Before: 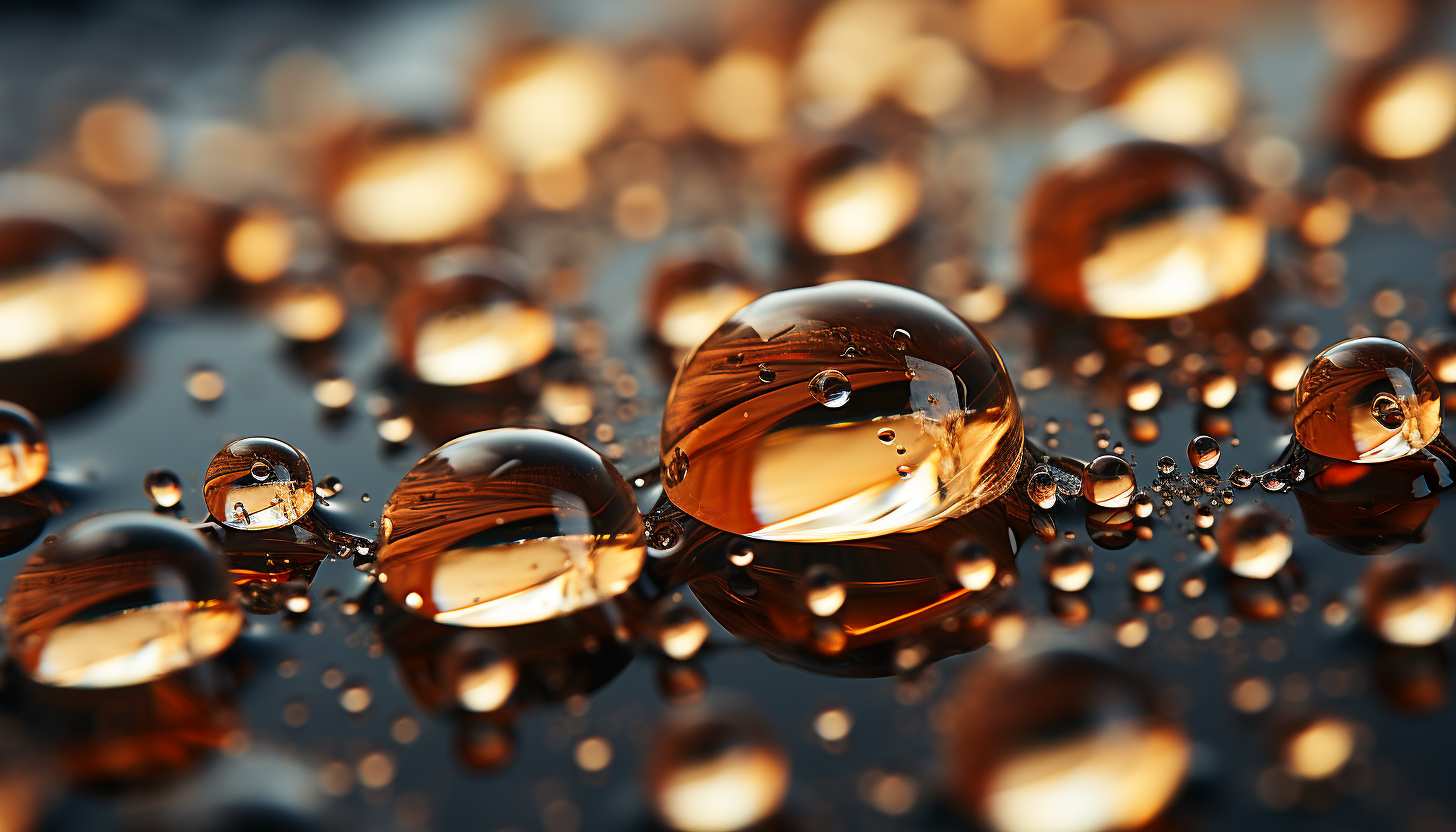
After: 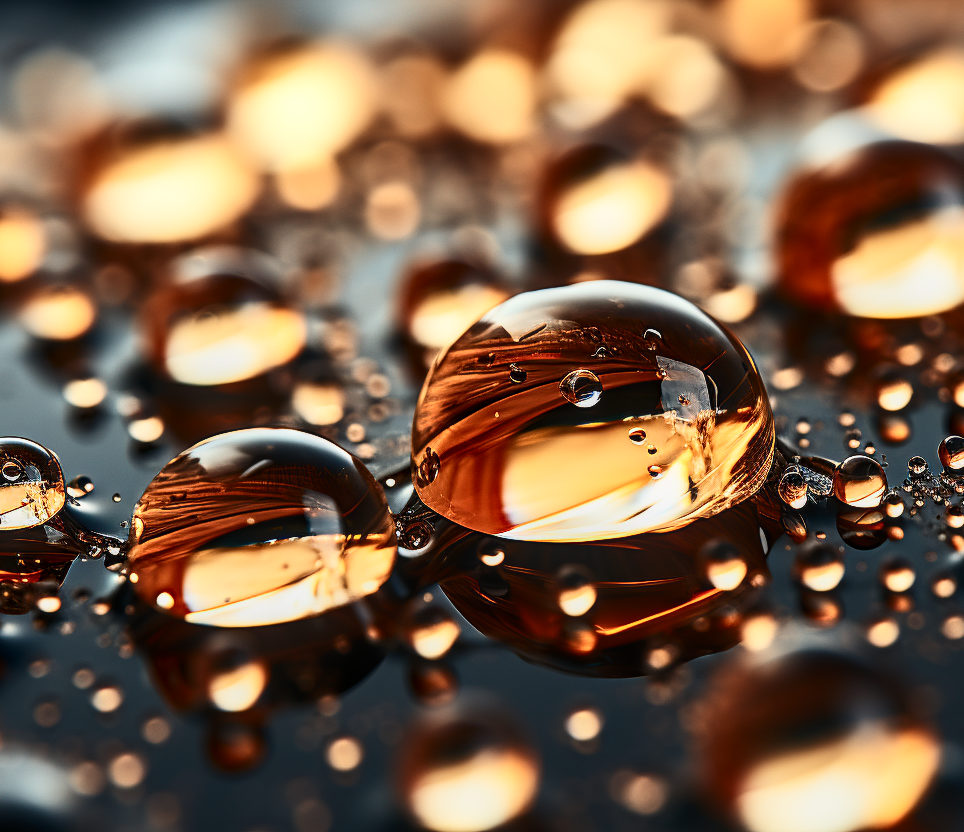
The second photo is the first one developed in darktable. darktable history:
crop: left 17.103%, right 16.659%
local contrast: detail 130%
contrast brightness saturation: contrast 0.387, brightness 0.105
shadows and highlights: shadows 30.58, highlights -63.21, soften with gaussian
